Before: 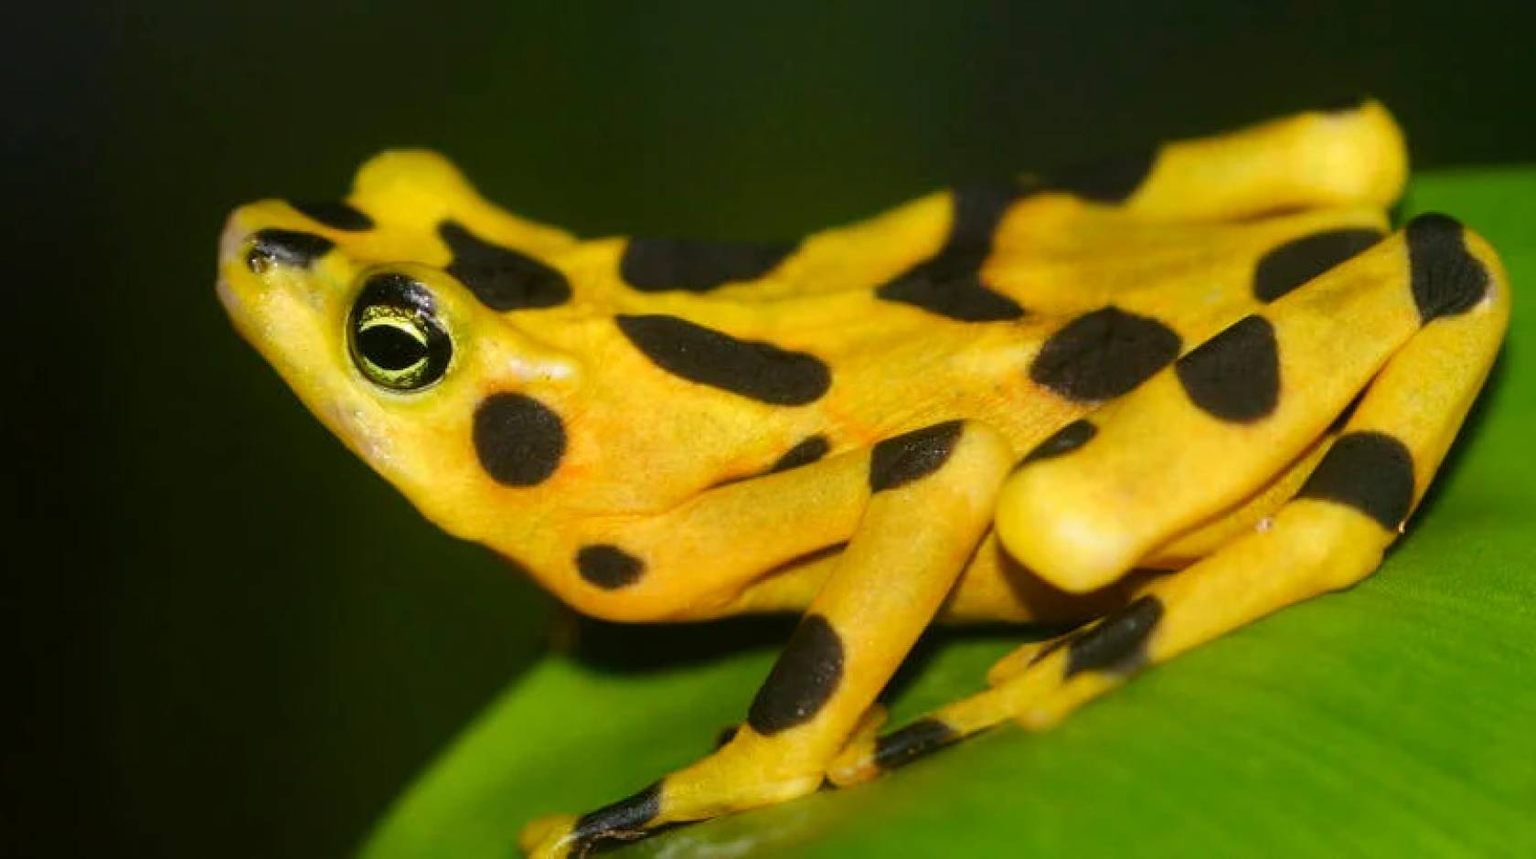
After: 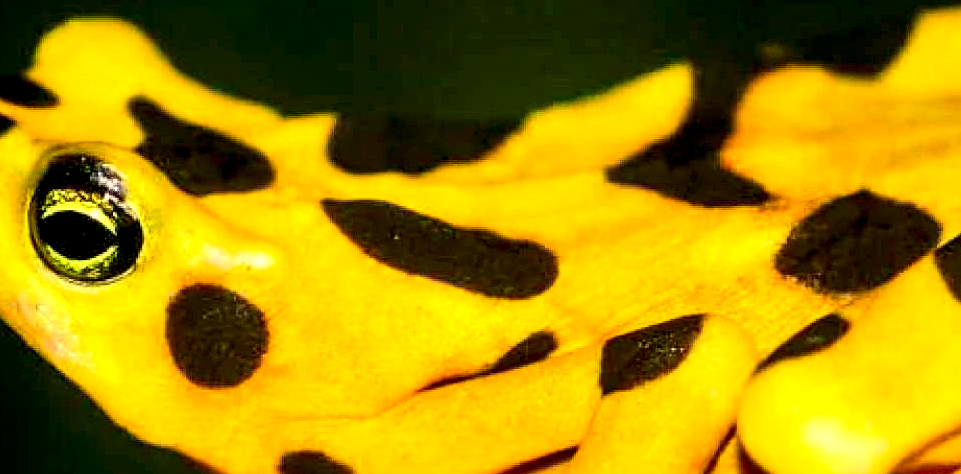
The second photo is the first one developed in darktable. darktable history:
tone equalizer: -7 EV 0.15 EV, -6 EV 0.6 EV, -5 EV 1.15 EV, -4 EV 1.33 EV, -3 EV 1.15 EV, -2 EV 0.6 EV, -1 EV 0.15 EV, mask exposure compensation -0.5 EV
crop: left 20.932%, top 15.471%, right 21.848%, bottom 34.081%
white balance: red 1.045, blue 0.932
local contrast: highlights 25%, shadows 75%, midtone range 0.75
contrast brightness saturation: contrast 0.28
sharpen: on, module defaults
color balance: lift [0.991, 1, 1, 1], gamma [0.996, 1, 1, 1], input saturation 98.52%, contrast 20.34%, output saturation 103.72%
